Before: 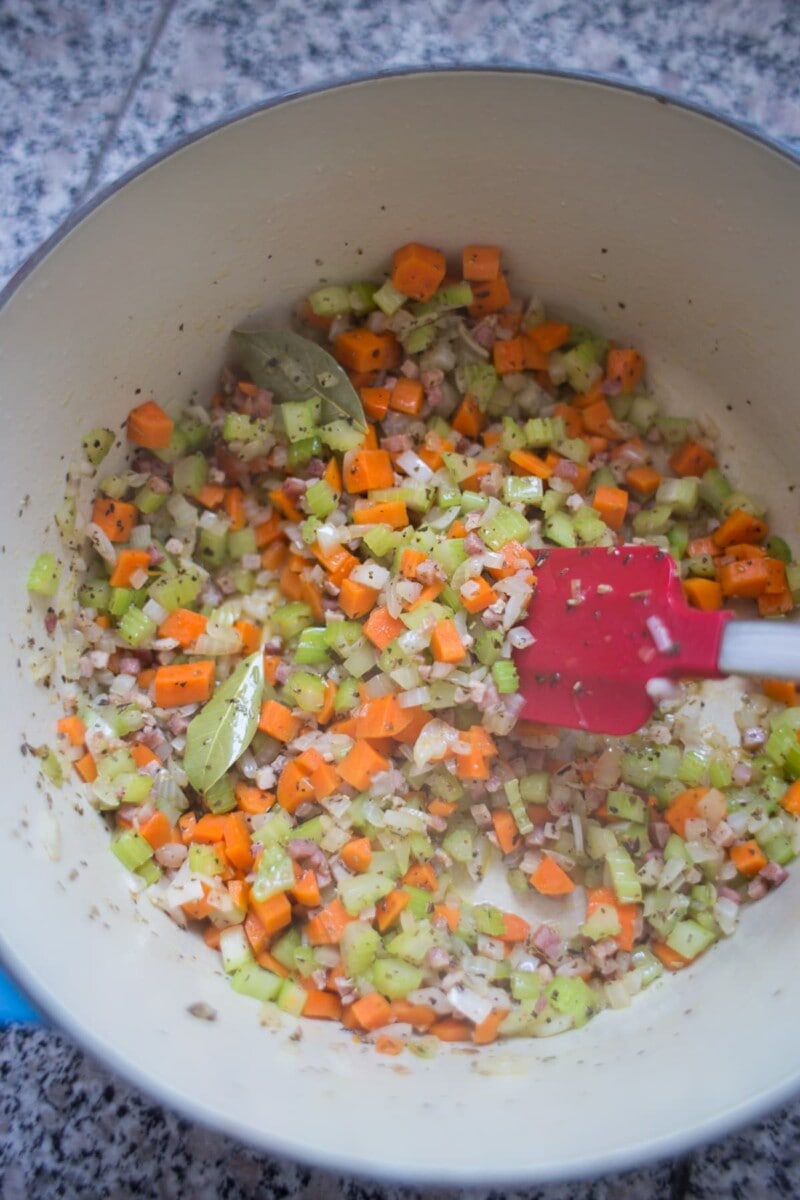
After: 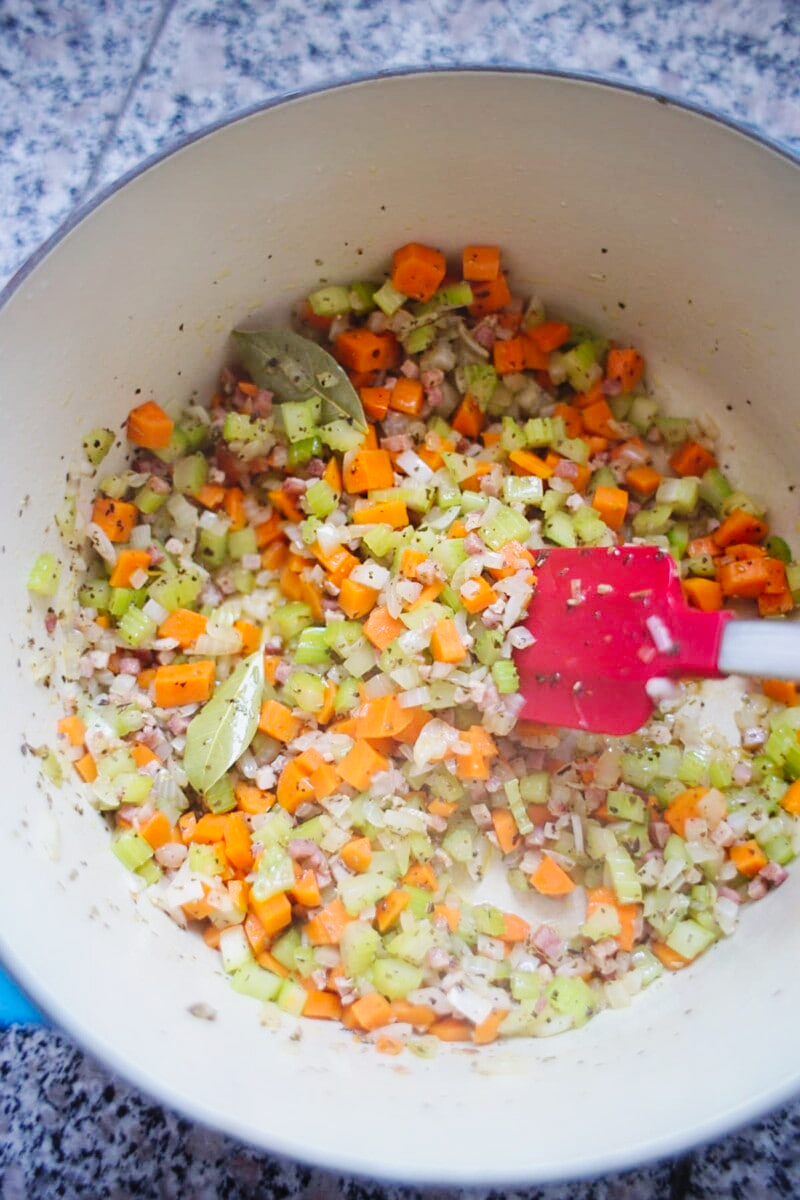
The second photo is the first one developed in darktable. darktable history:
contrast equalizer: y [[0.6 ×6], [0.55 ×6], [0 ×6], [0 ×6], [0 ×6]], mix -0.309
base curve: curves: ch0 [(0, 0) (0.036, 0.025) (0.121, 0.166) (0.206, 0.329) (0.605, 0.79) (1, 1)], preserve colors none
sharpen: amount 0.217
